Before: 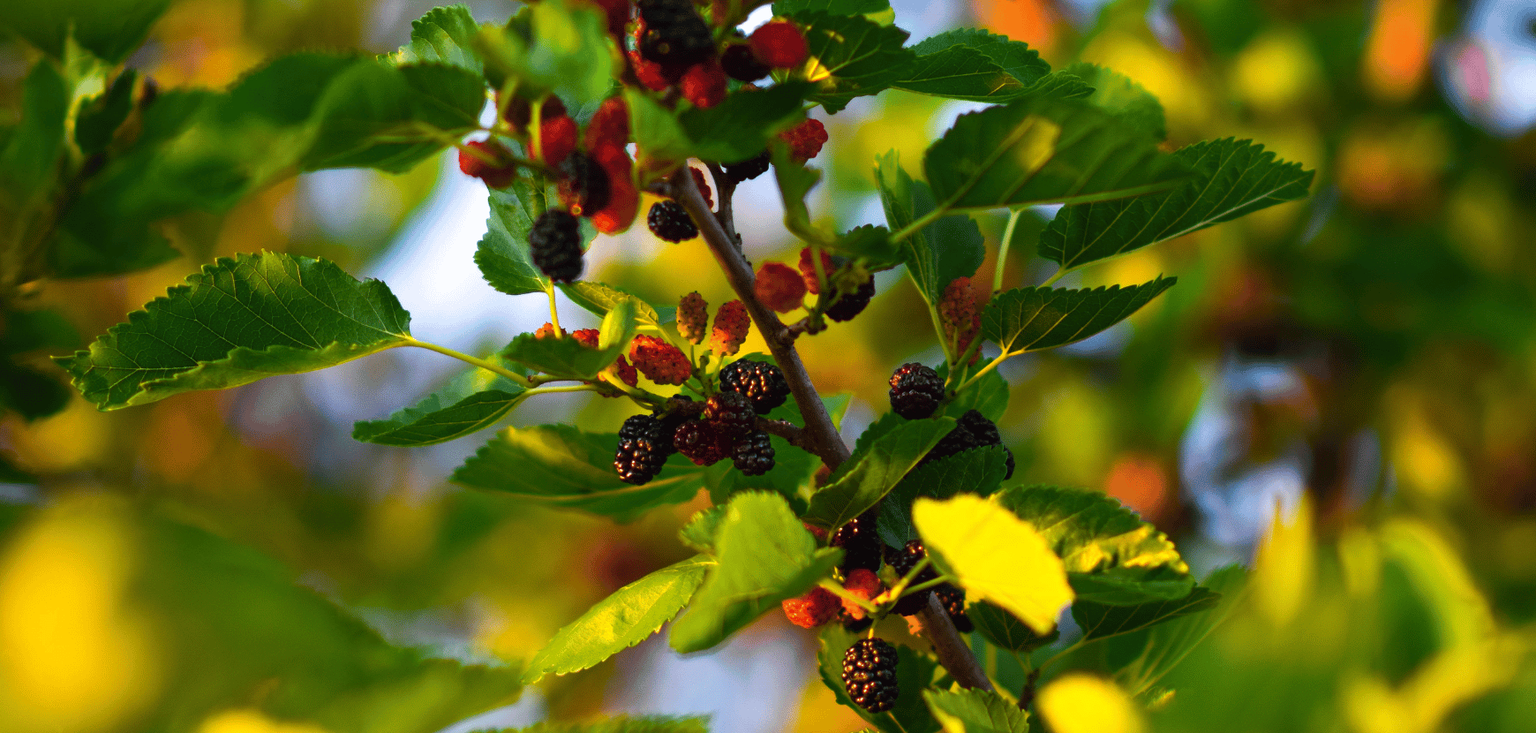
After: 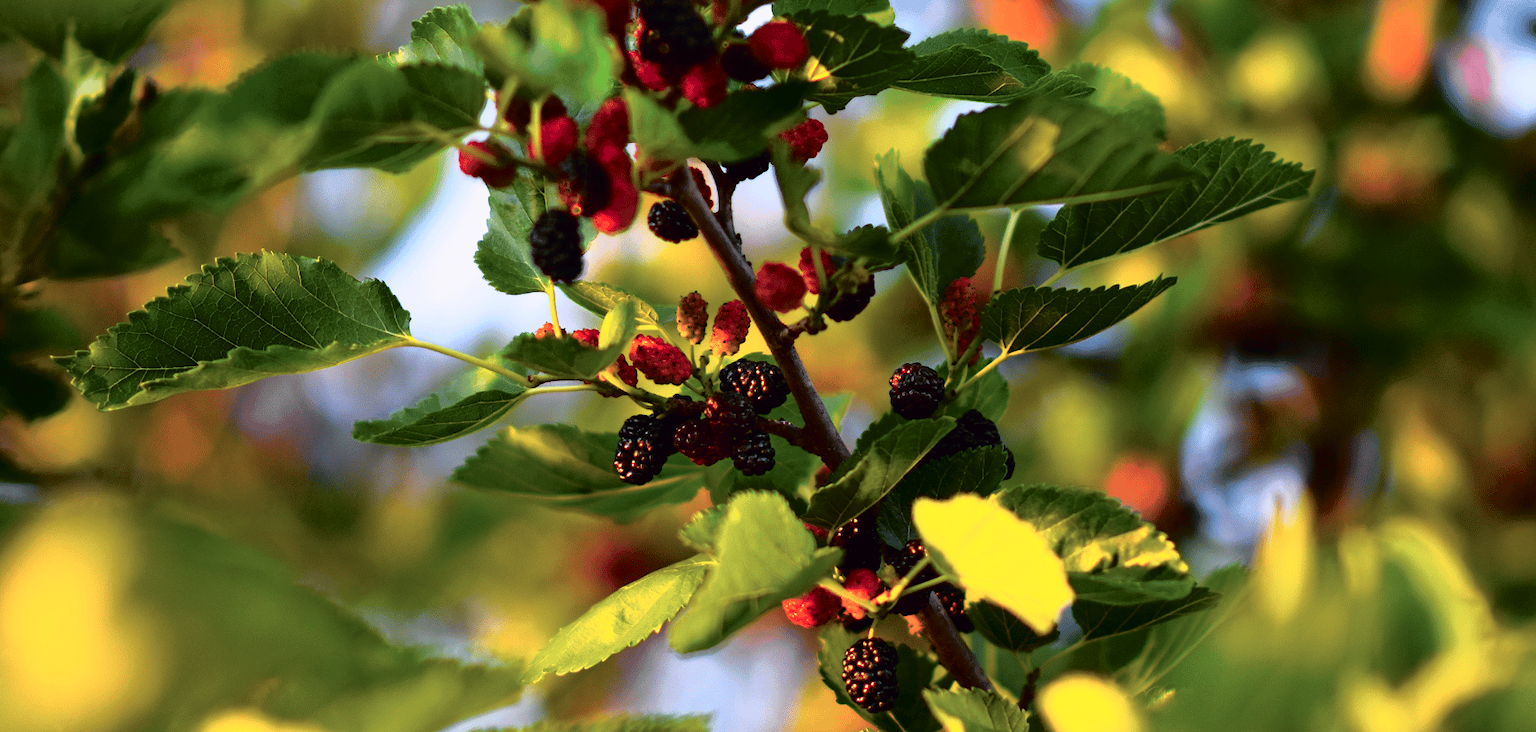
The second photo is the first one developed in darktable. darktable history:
tone curve: curves: ch0 [(0, 0) (0.105, 0.044) (0.195, 0.128) (0.283, 0.283) (0.384, 0.404) (0.485, 0.531) (0.638, 0.681) (0.795, 0.879) (1, 0.977)]; ch1 [(0, 0) (0.161, 0.092) (0.35, 0.33) (0.379, 0.401) (0.456, 0.469) (0.498, 0.503) (0.531, 0.537) (0.596, 0.621) (0.635, 0.671) (1, 1)]; ch2 [(0, 0) (0.371, 0.362) (0.437, 0.437) (0.483, 0.484) (0.53, 0.515) (0.56, 0.58) (0.622, 0.606) (1, 1)], color space Lab, independent channels, preserve colors none
